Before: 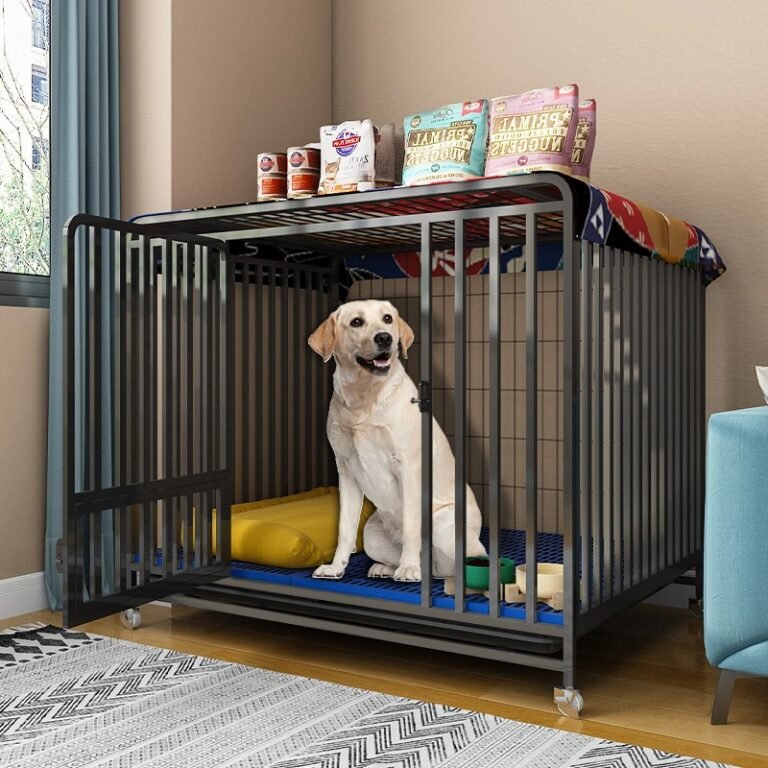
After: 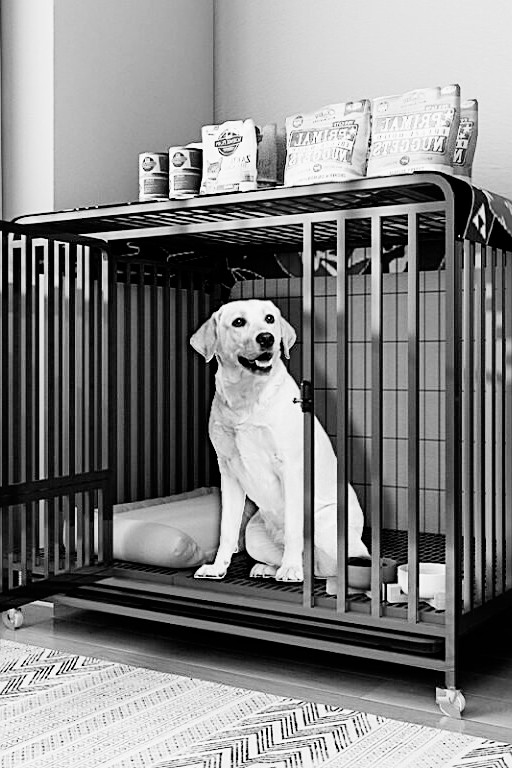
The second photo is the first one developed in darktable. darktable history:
sharpen: on, module defaults
contrast brightness saturation: saturation -0.999
exposure: black level correction 0, exposure 0.898 EV, compensate highlight preservation false
filmic rgb: black relative exposure -5.1 EV, white relative exposure 3.99 EV, hardness 2.88, contrast 1.298, highlights saturation mix -30.89%
crop: left 15.39%, right 17.883%
